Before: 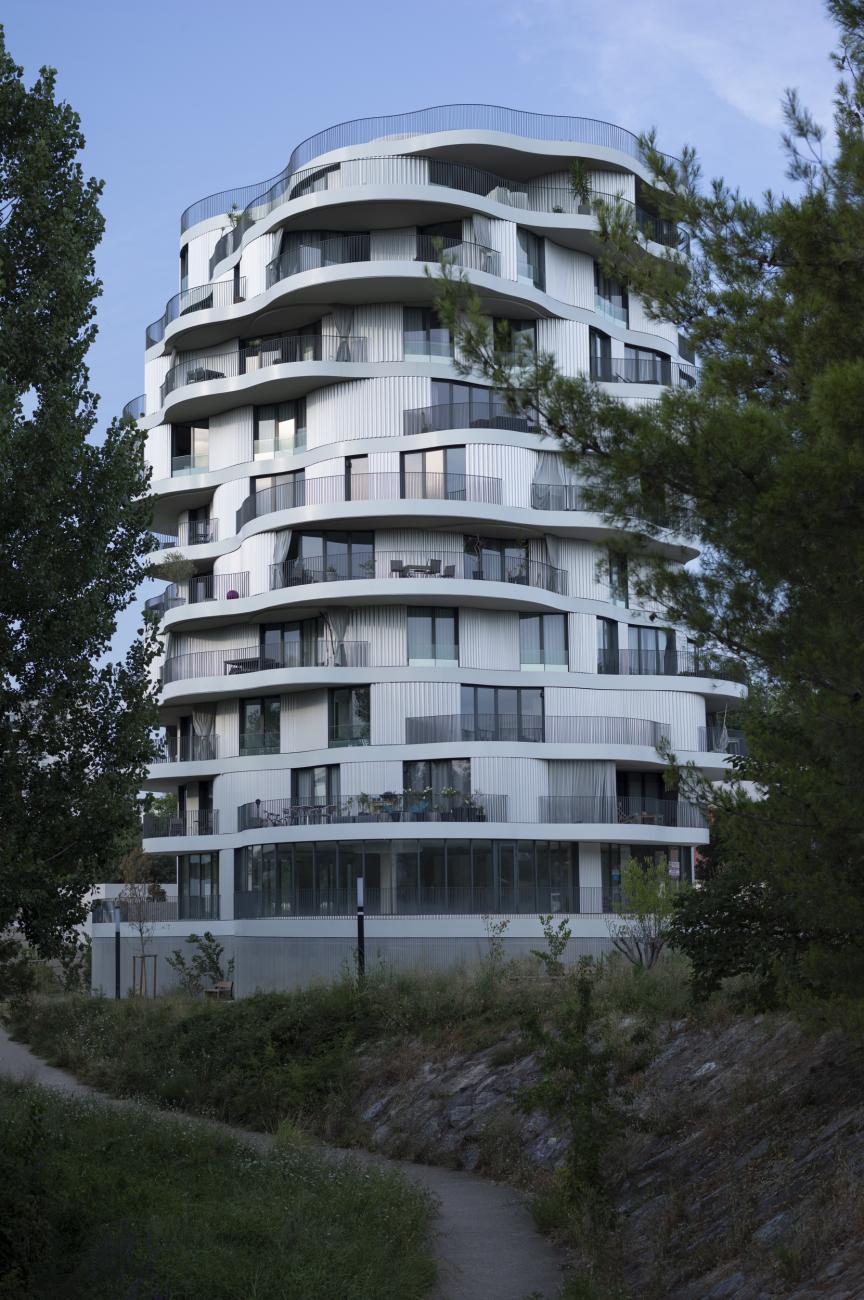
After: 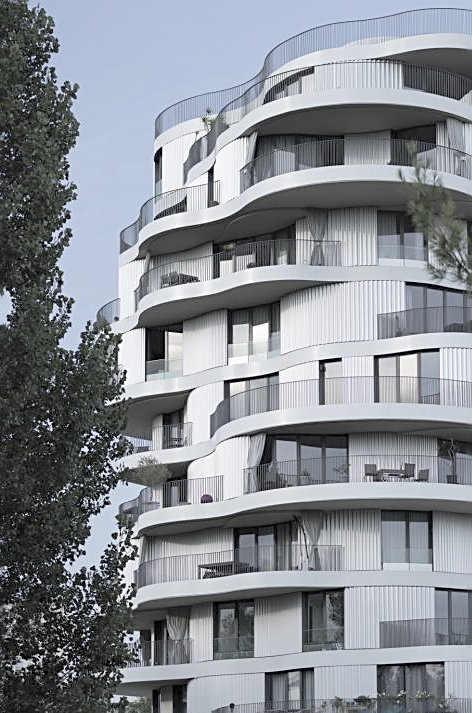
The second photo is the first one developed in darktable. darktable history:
sharpen: on, module defaults
contrast brightness saturation: brightness 0.18, saturation -0.5
crop and rotate: left 3.047%, top 7.509%, right 42.236%, bottom 37.598%
